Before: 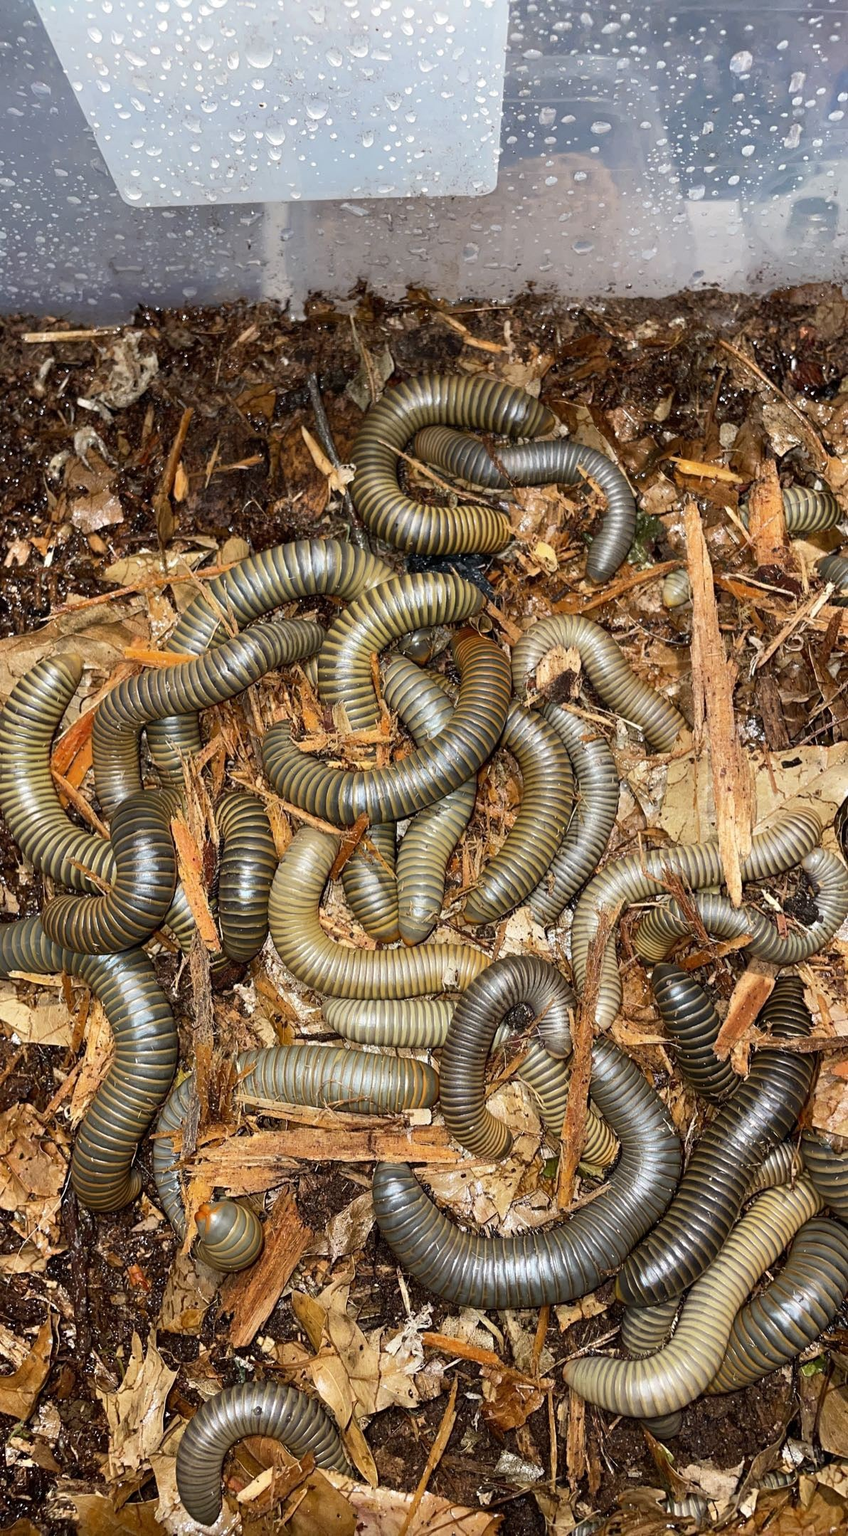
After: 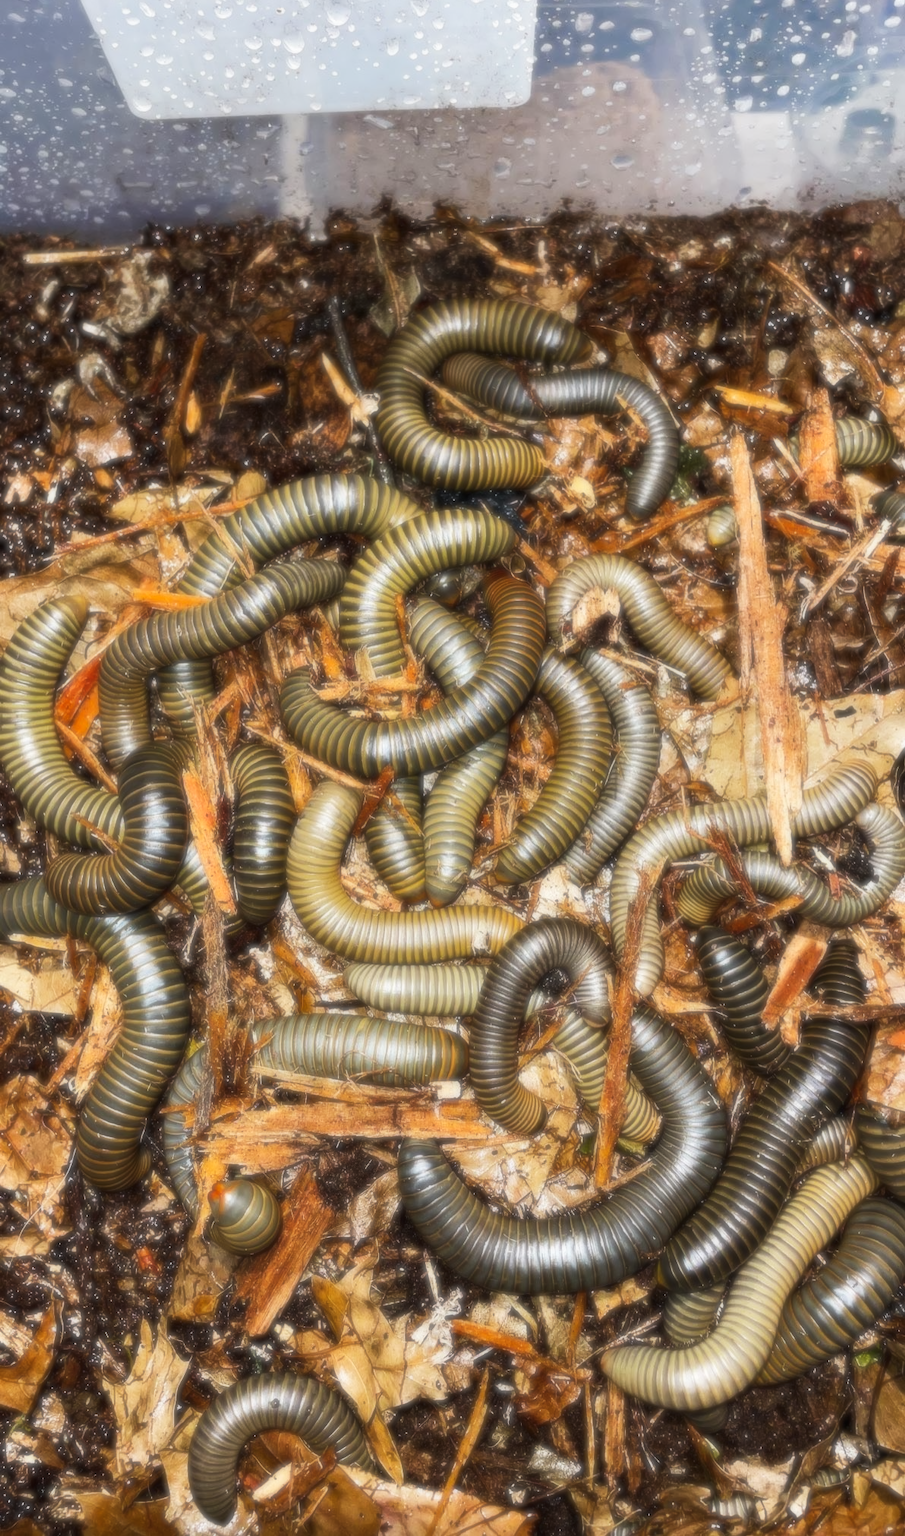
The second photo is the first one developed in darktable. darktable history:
tone curve: curves: ch0 [(0, 0) (0.003, 0.003) (0.011, 0.012) (0.025, 0.024) (0.044, 0.039) (0.069, 0.052) (0.1, 0.072) (0.136, 0.097) (0.177, 0.128) (0.224, 0.168) (0.277, 0.217) (0.335, 0.276) (0.399, 0.345) (0.468, 0.429) (0.543, 0.524) (0.623, 0.628) (0.709, 0.732) (0.801, 0.829) (0.898, 0.919) (1, 1)], preserve colors none
crop and rotate: top 6.25%
soften: size 8.67%, mix 49%
